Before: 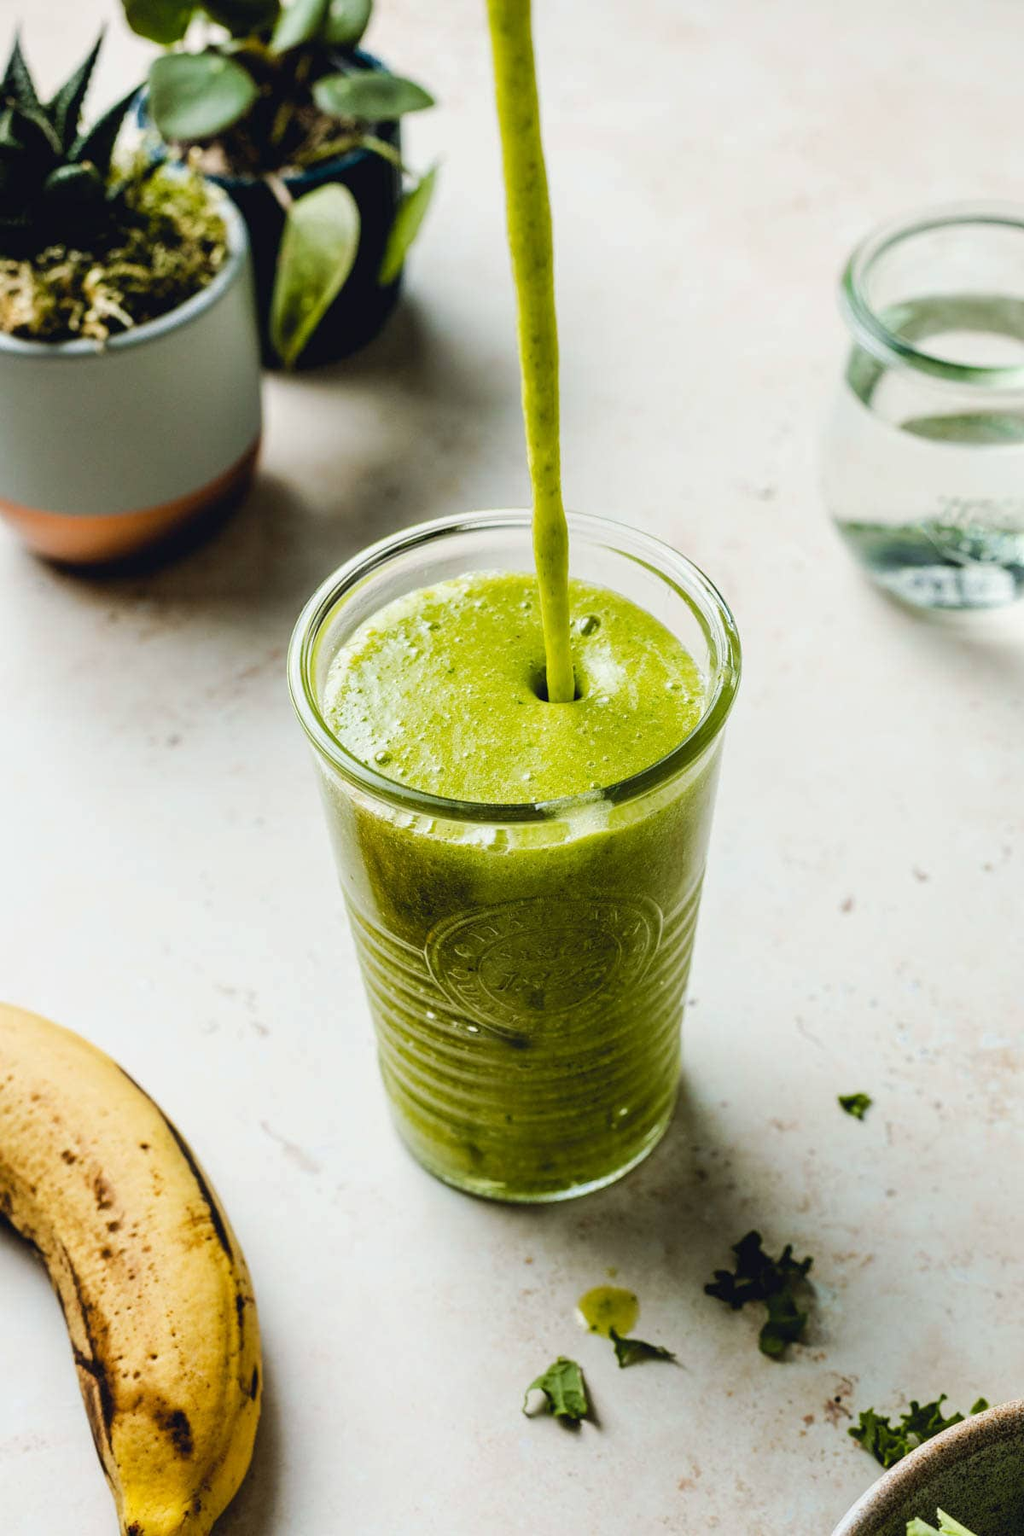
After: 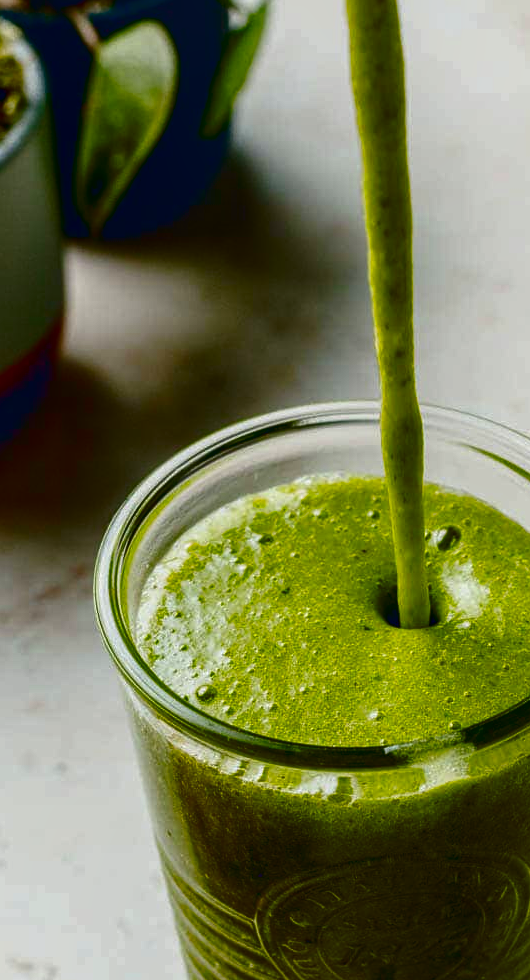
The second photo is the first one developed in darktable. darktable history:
color balance rgb: global offset › chroma 0.063%, global offset › hue 253.91°, perceptual saturation grading › global saturation 20%, perceptual saturation grading › highlights -13.959%, perceptual saturation grading › shadows 49.324%, global vibrance 20%
contrast brightness saturation: contrast 0.094, brightness -0.607, saturation 0.171
local contrast: detail 110%
crop: left 20.321%, top 10.883%, right 35.507%, bottom 34.67%
